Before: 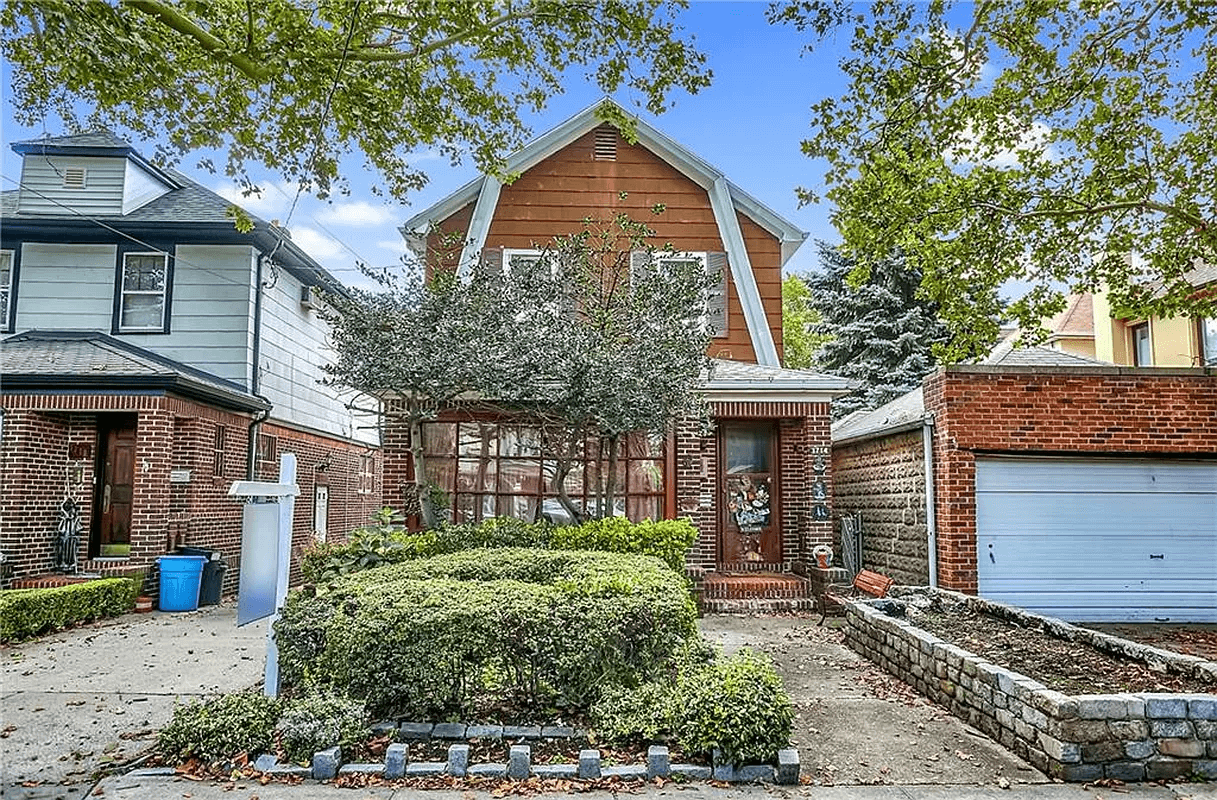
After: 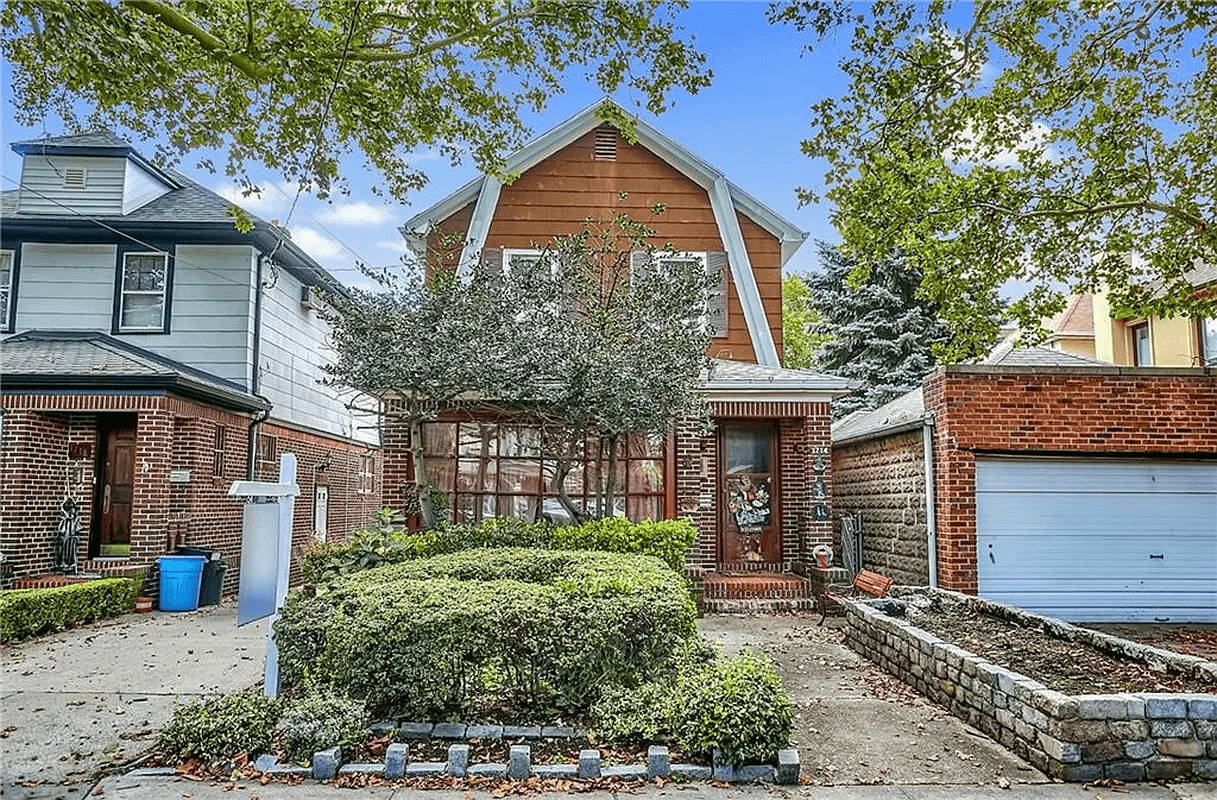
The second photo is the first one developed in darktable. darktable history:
tone curve: curves: ch0 [(0, 0) (0.003, 0.013) (0.011, 0.018) (0.025, 0.027) (0.044, 0.045) (0.069, 0.068) (0.1, 0.096) (0.136, 0.13) (0.177, 0.168) (0.224, 0.217) (0.277, 0.277) (0.335, 0.338) (0.399, 0.401) (0.468, 0.473) (0.543, 0.544) (0.623, 0.621) (0.709, 0.7) (0.801, 0.781) (0.898, 0.869) (1, 1)], color space Lab, independent channels, preserve colors none
